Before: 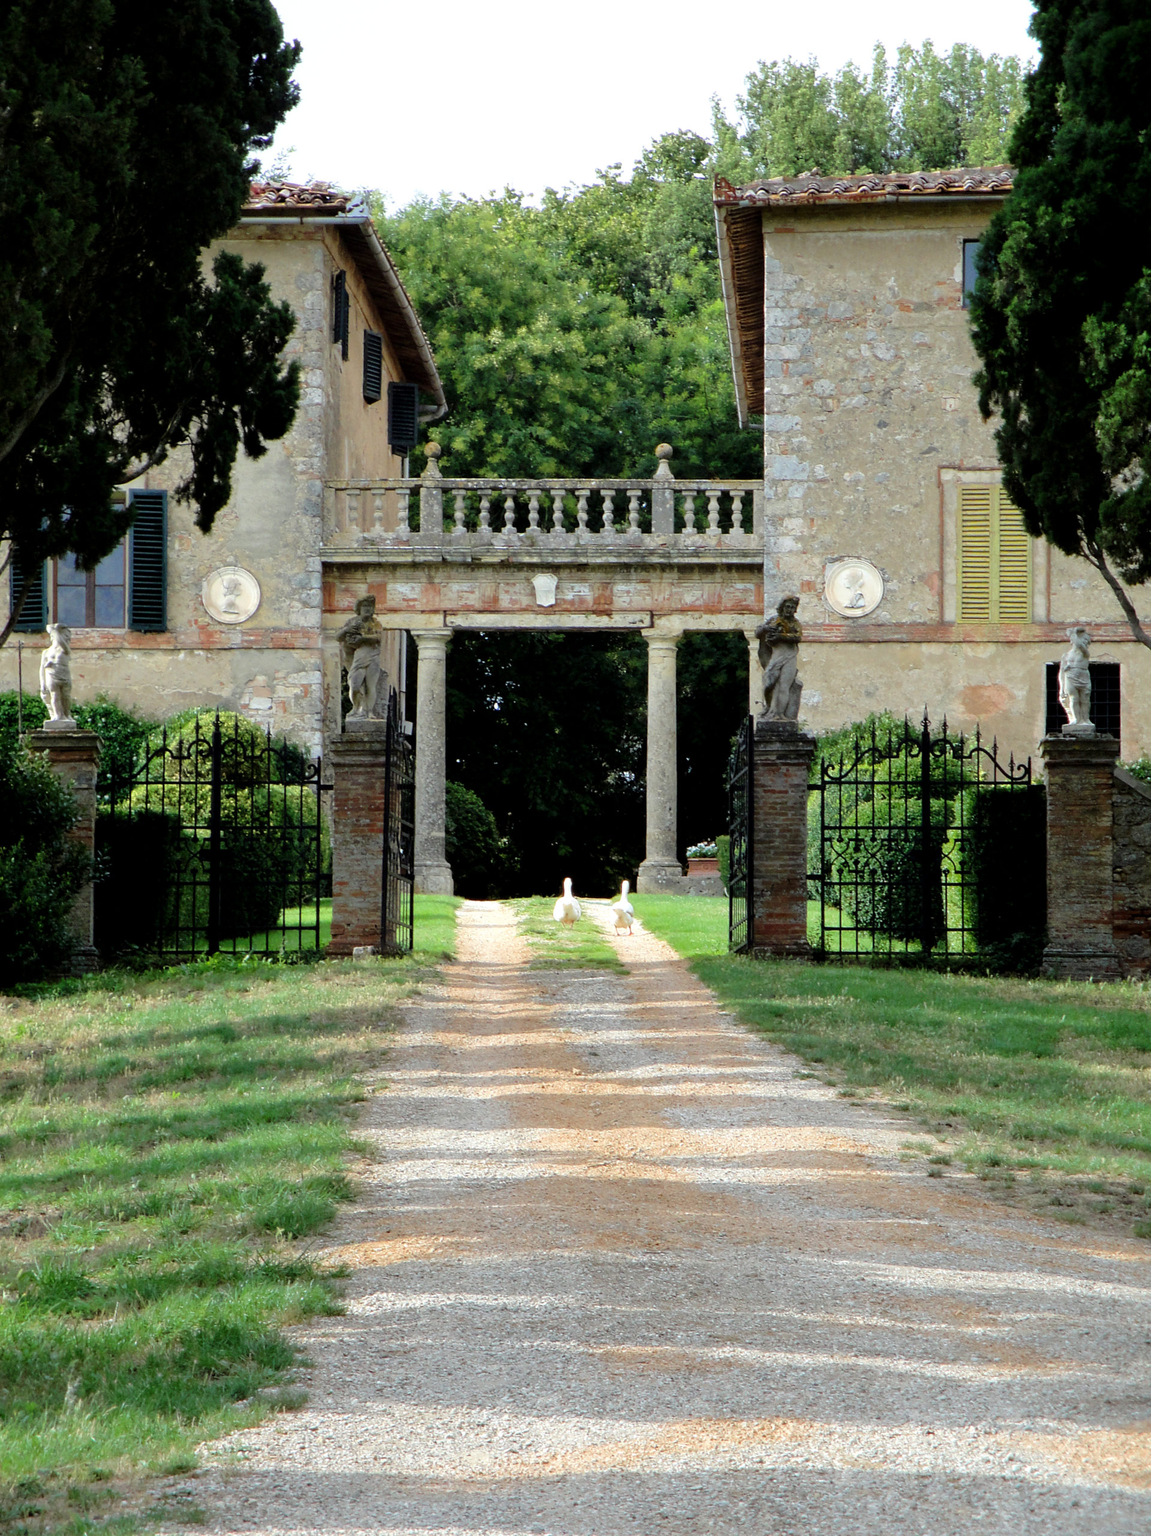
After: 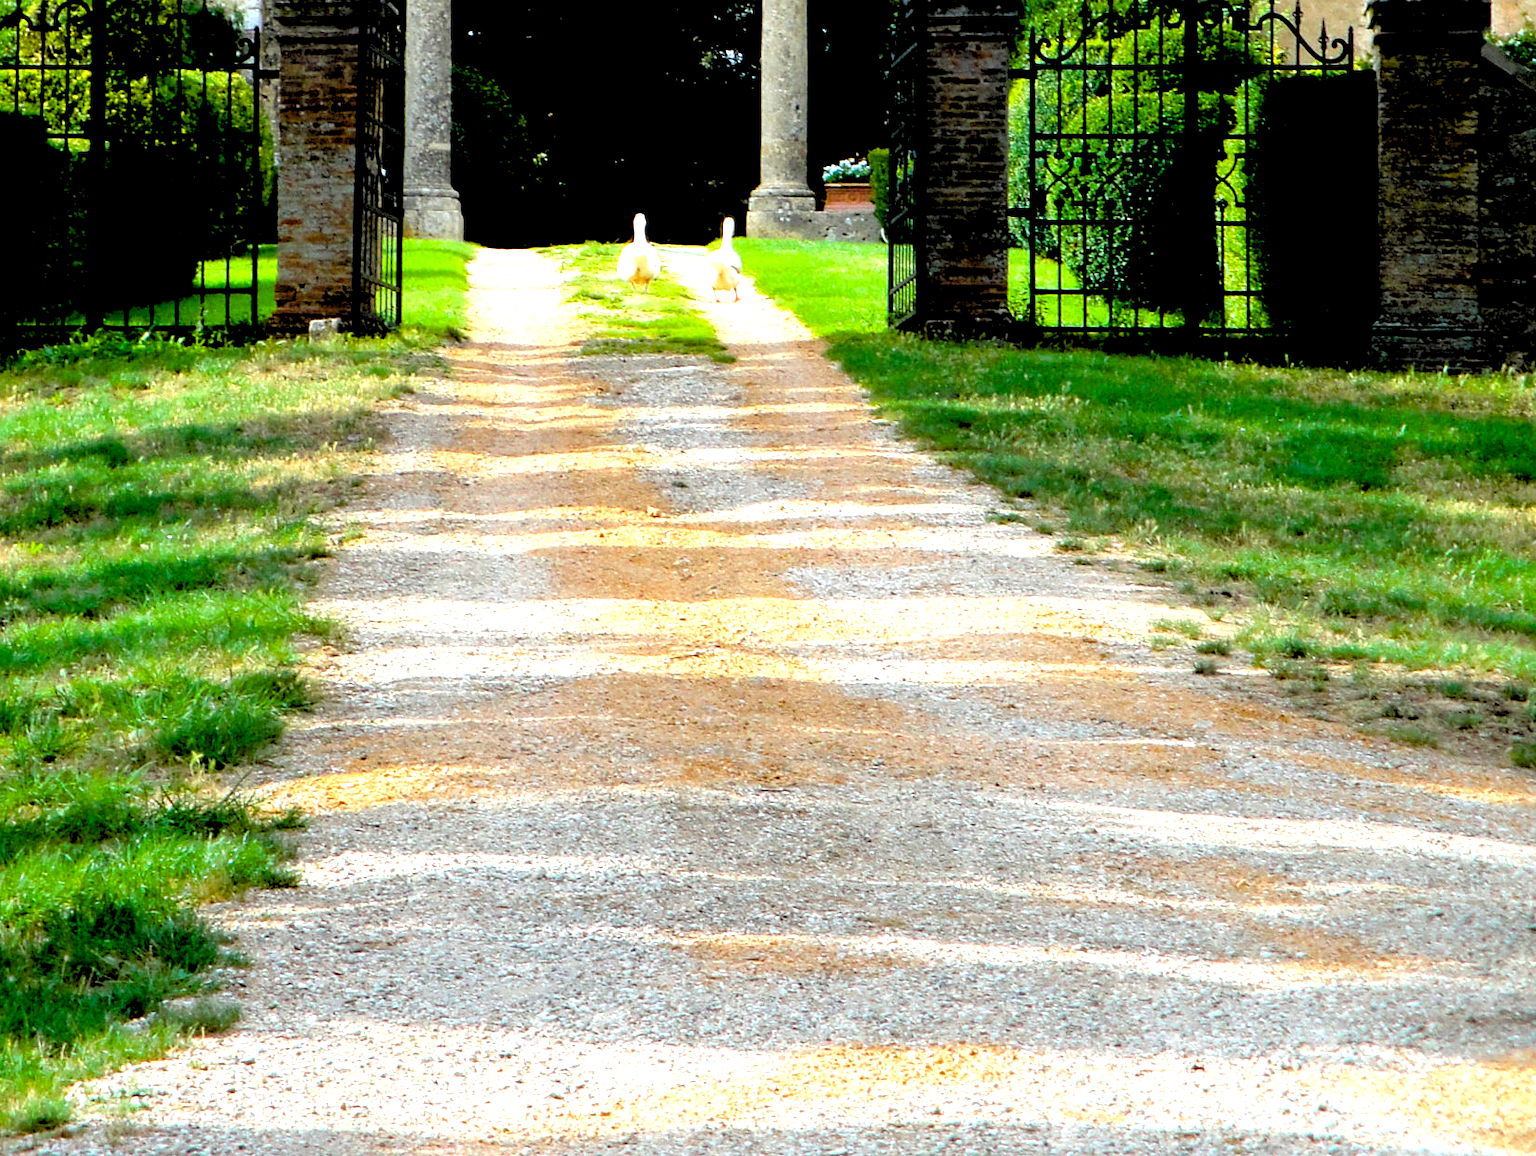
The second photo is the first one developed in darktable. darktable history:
rgb levels: levels [[0.029, 0.461, 0.922], [0, 0.5, 1], [0, 0.5, 1]]
crop and rotate: left 13.306%, top 48.129%, bottom 2.928%
color balance rgb: linear chroma grading › global chroma 9%, perceptual saturation grading › global saturation 36%, perceptual saturation grading › shadows 35%, perceptual brilliance grading › global brilliance 21.21%, perceptual brilliance grading › shadows -35%, global vibrance 21.21%
